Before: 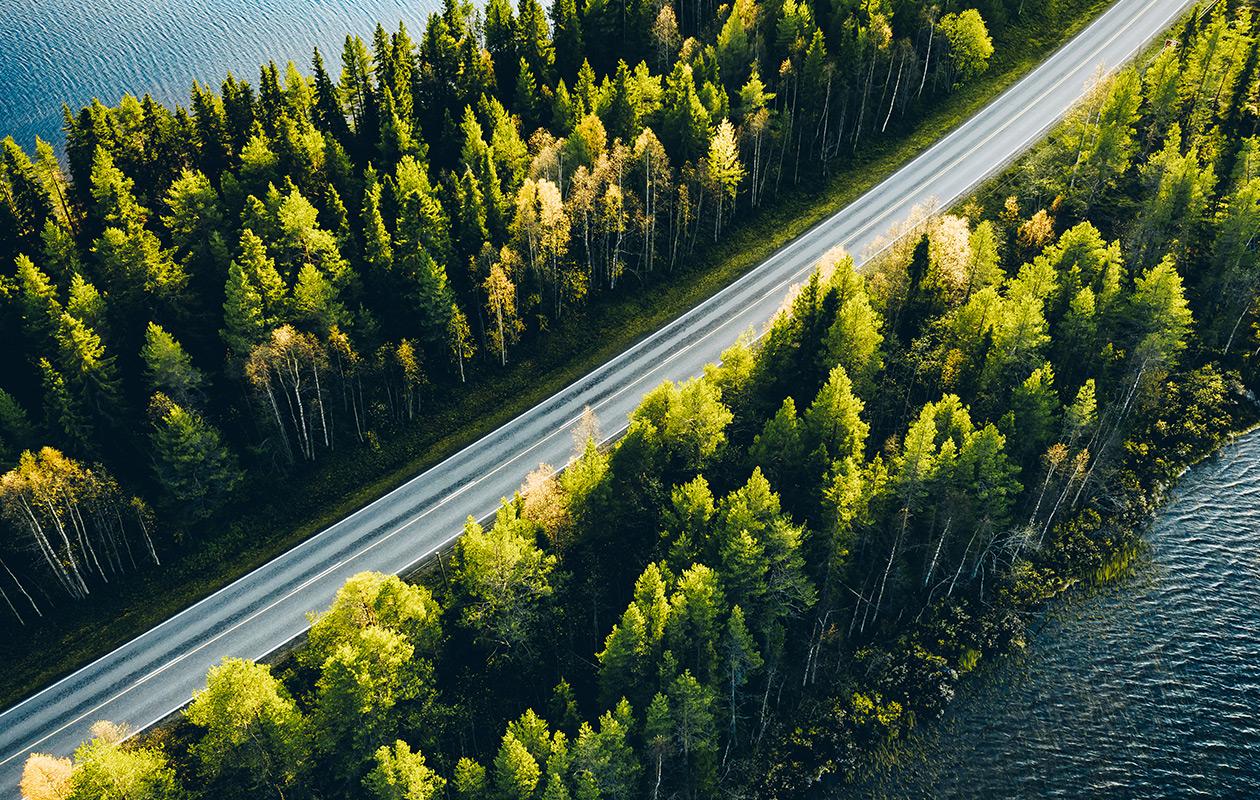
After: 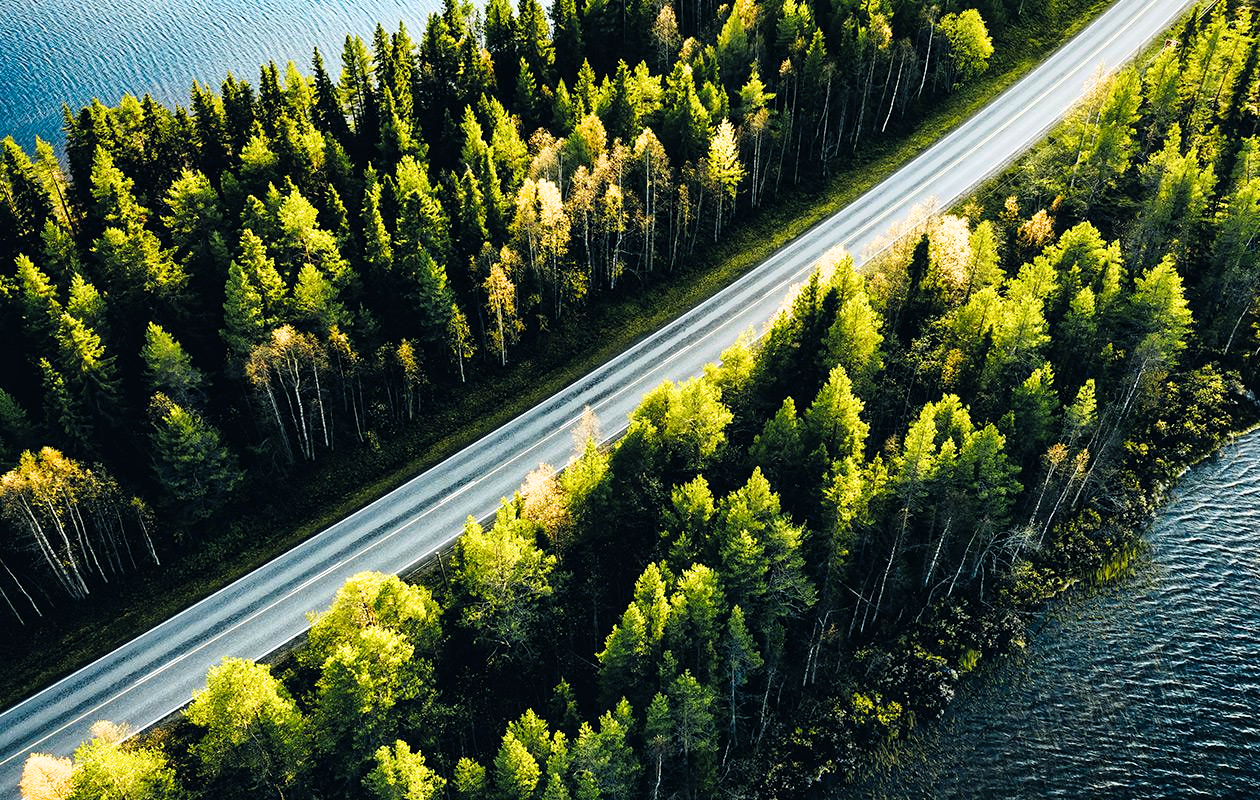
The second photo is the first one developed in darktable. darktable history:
filmic rgb: white relative exposure 2.45 EV, hardness 6.33
local contrast: mode bilateral grid, contrast 10, coarseness 25, detail 115%, midtone range 0.2
contrast brightness saturation: contrast 0.07, brightness 0.08, saturation 0.18
